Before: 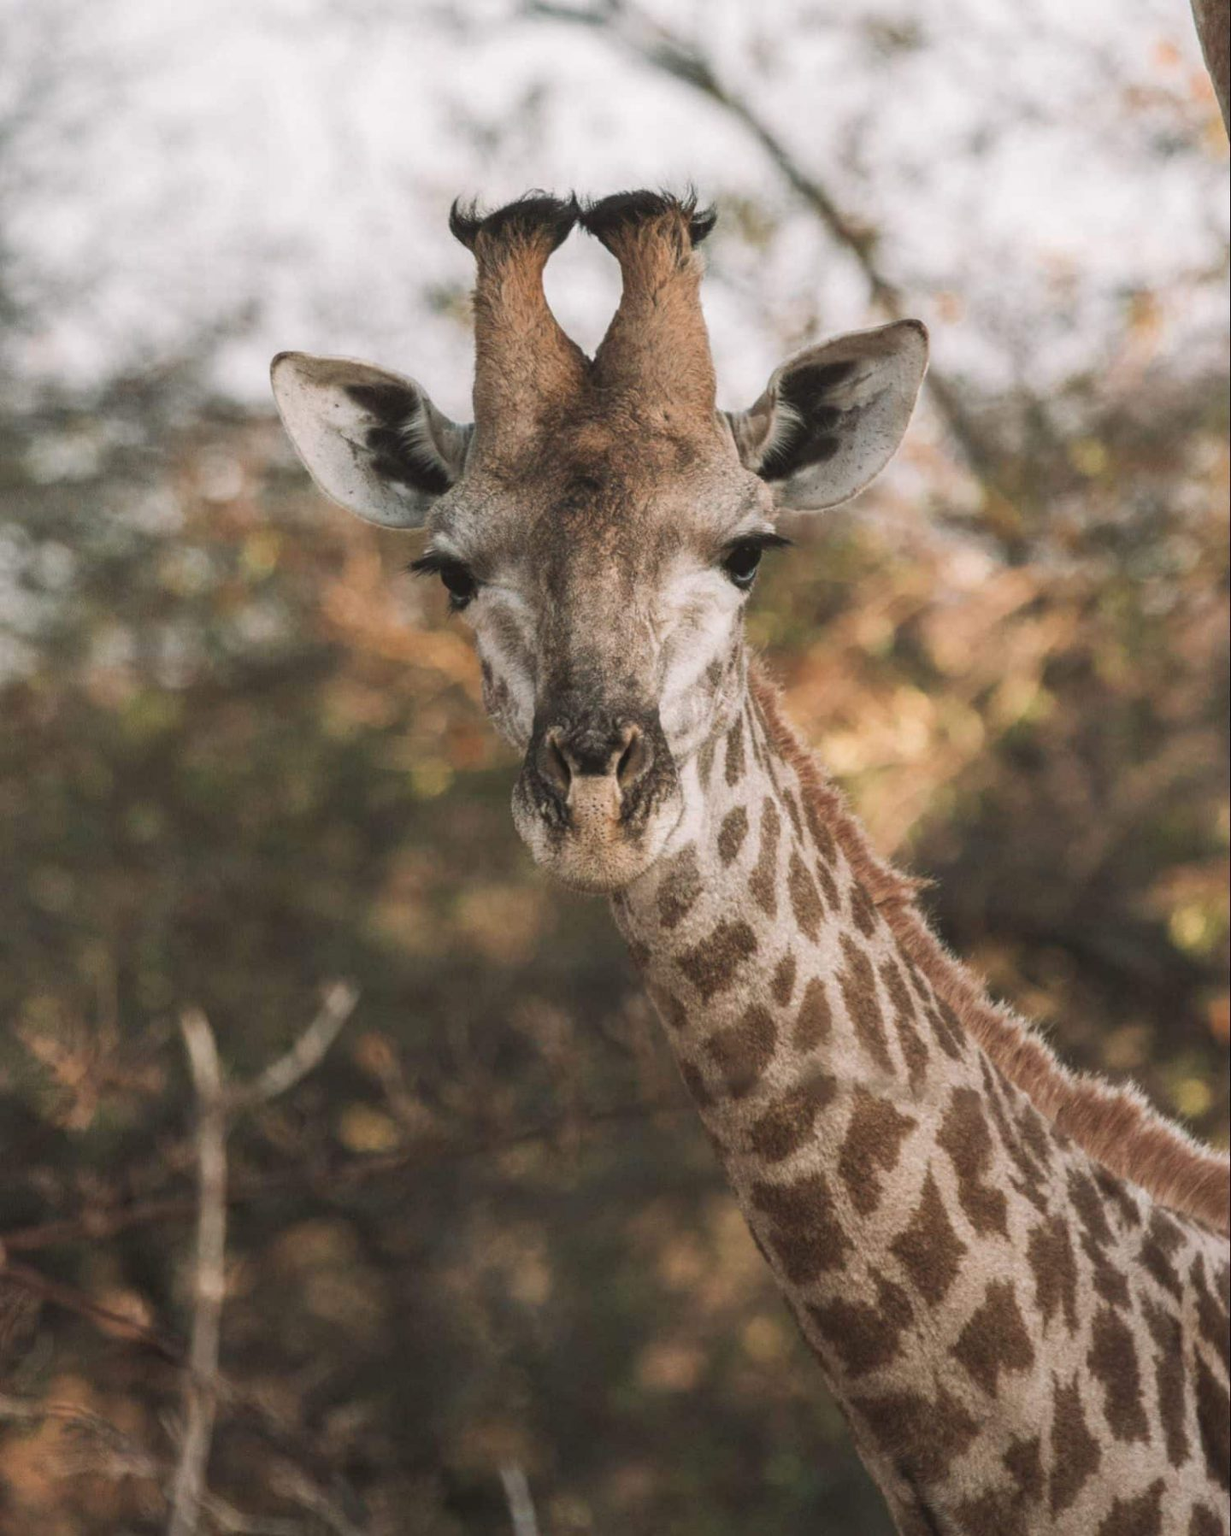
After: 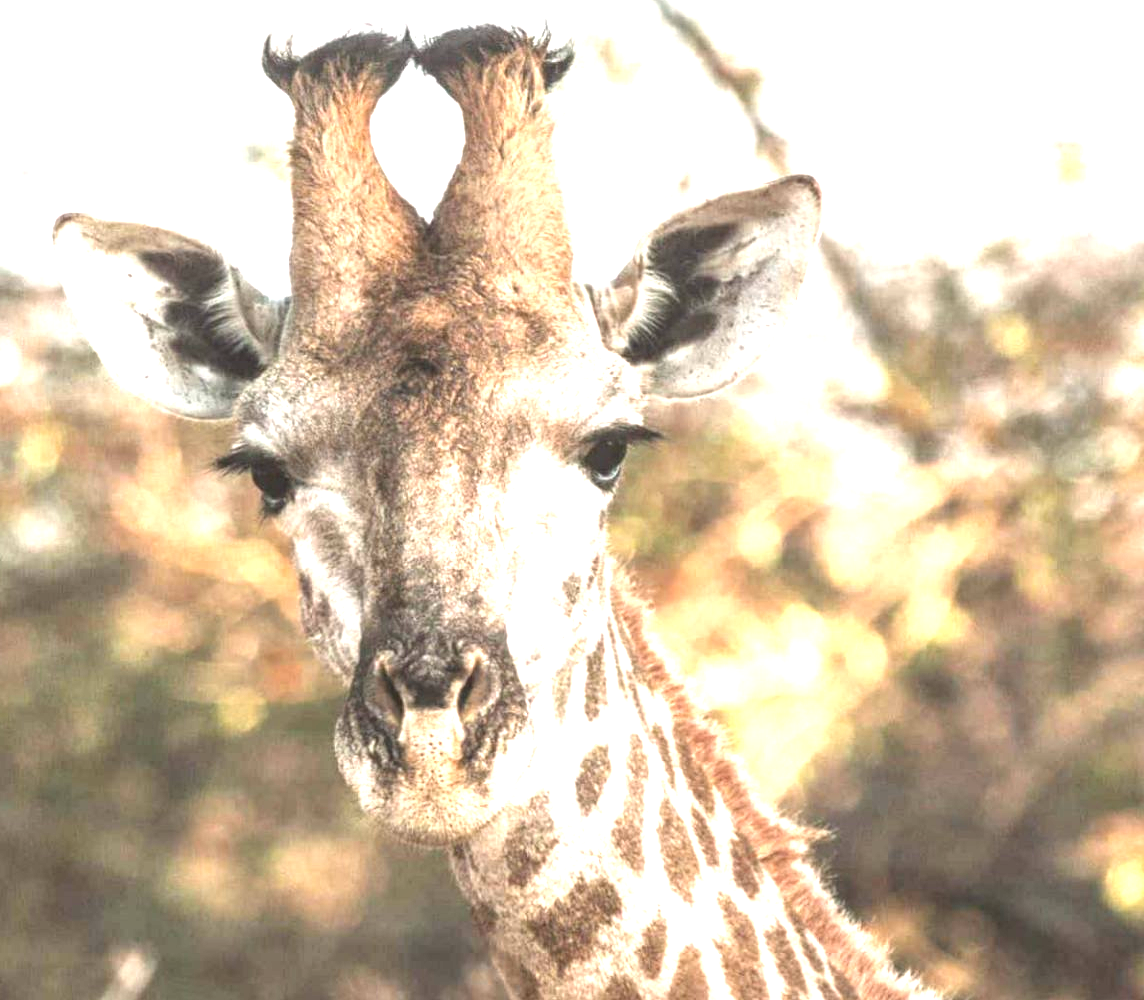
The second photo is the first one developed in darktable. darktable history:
crop: left 18.38%, top 11.092%, right 2.134%, bottom 33.217%
local contrast: on, module defaults
exposure: black level correction 0, exposure 1.75 EV, compensate exposure bias true, compensate highlight preservation false
